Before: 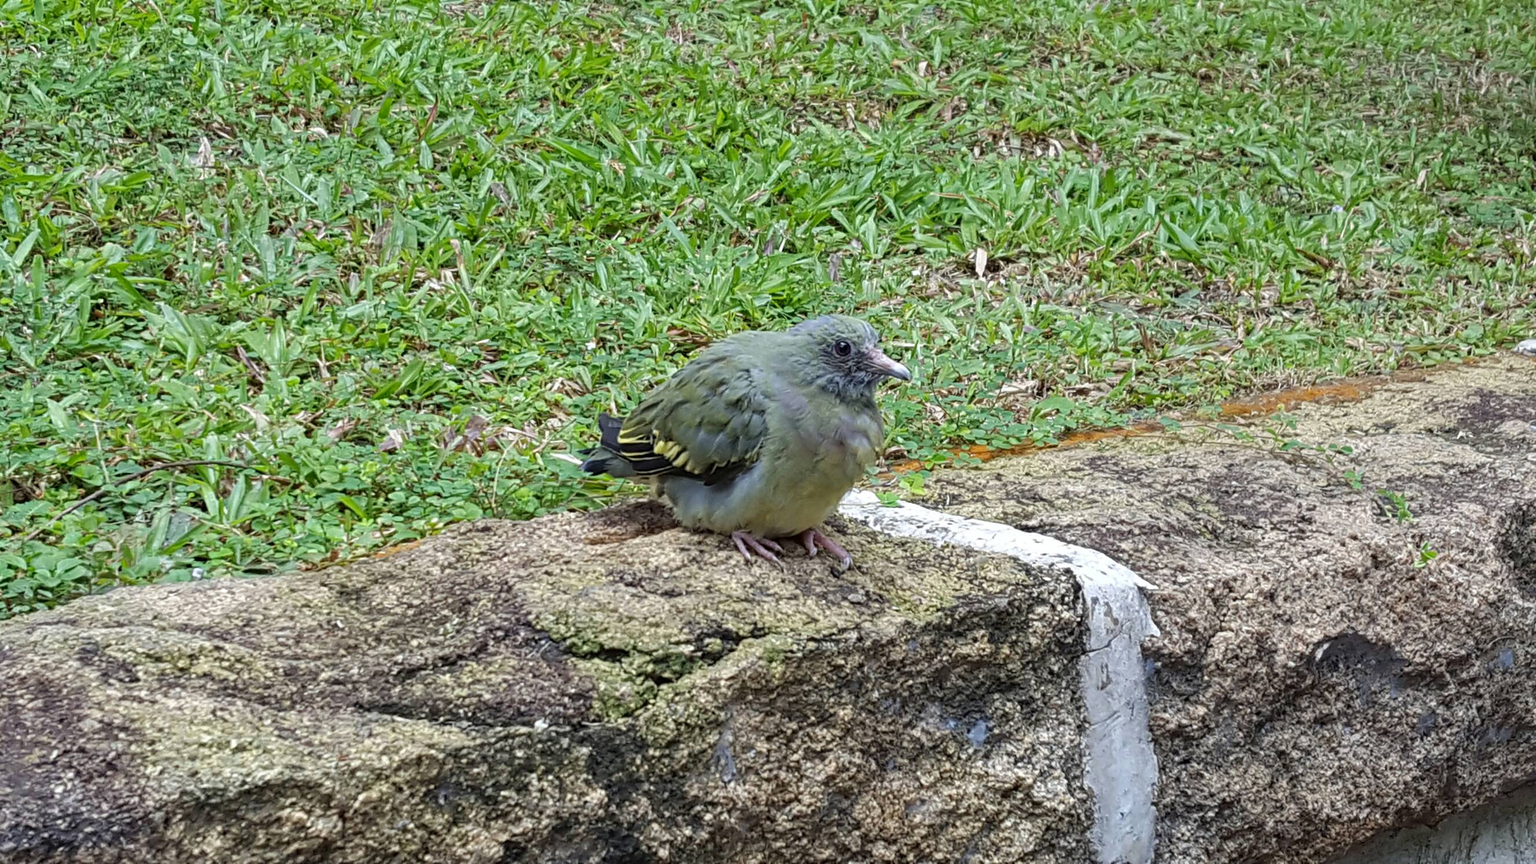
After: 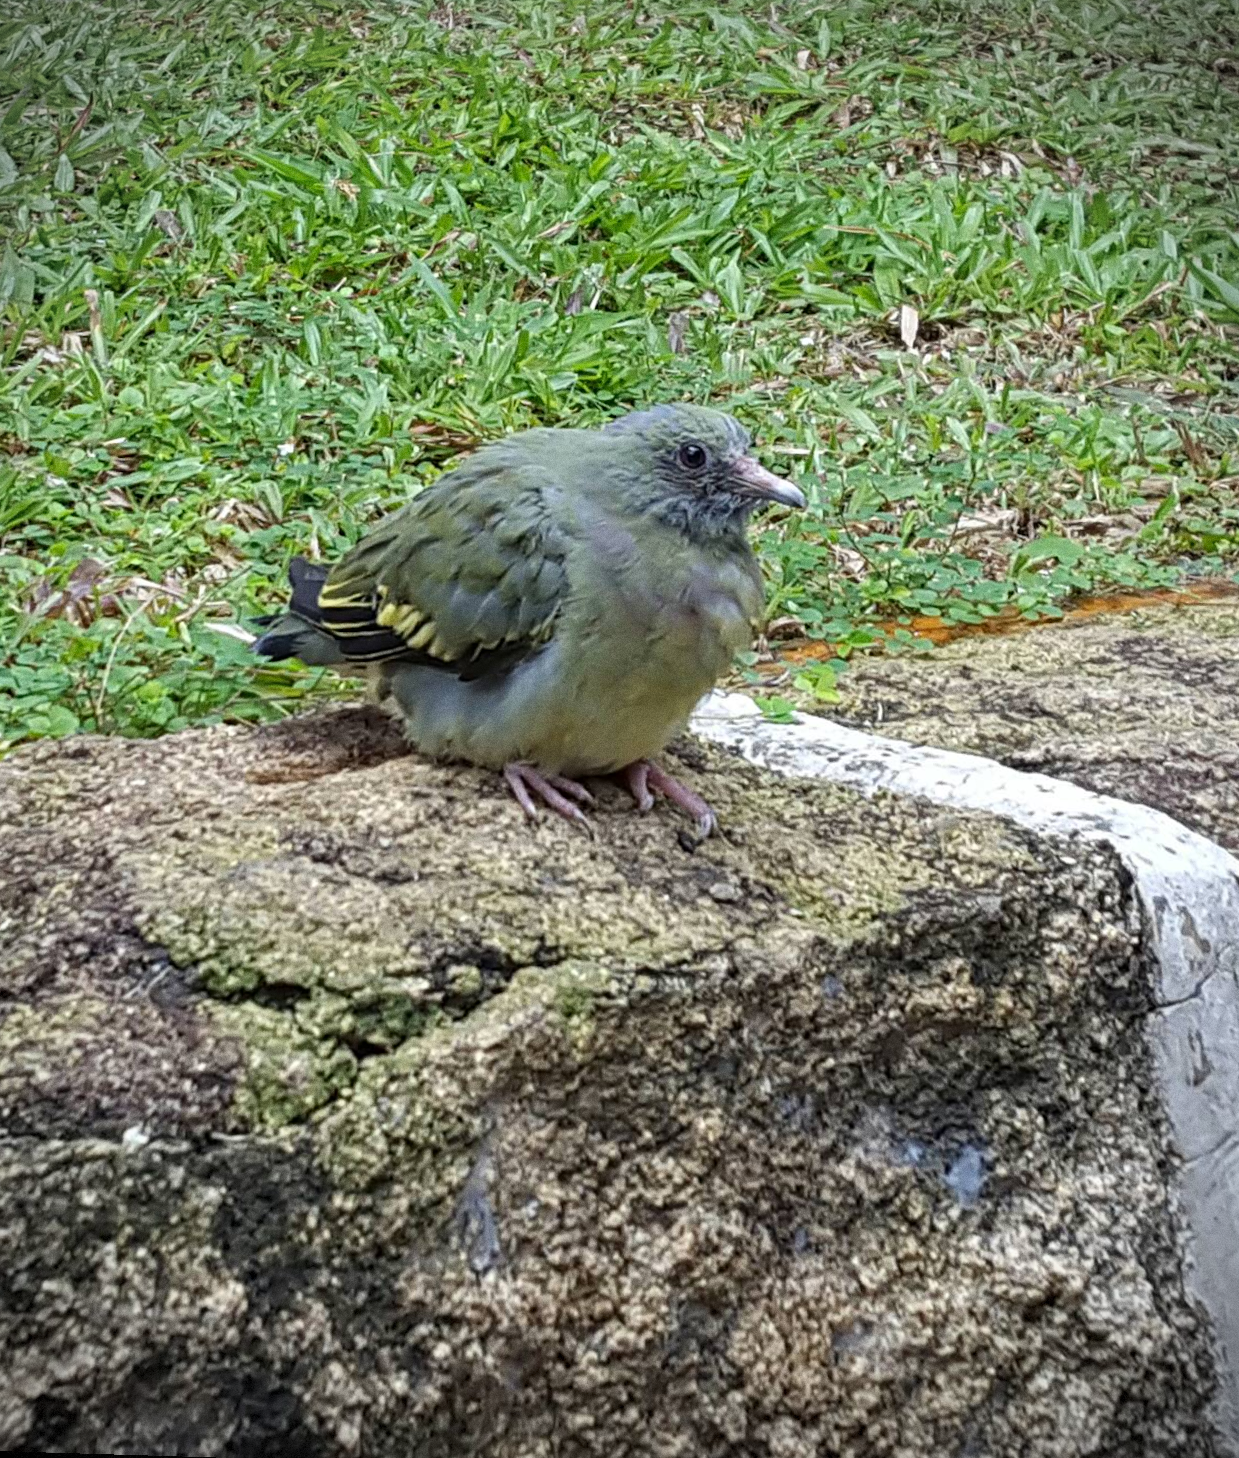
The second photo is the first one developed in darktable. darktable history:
grain: on, module defaults
crop: left 21.496%, right 22.254%
rotate and perspective: rotation 0.72°, lens shift (vertical) -0.352, lens shift (horizontal) -0.051, crop left 0.152, crop right 0.859, crop top 0.019, crop bottom 0.964
vignetting: dithering 8-bit output, unbound false
